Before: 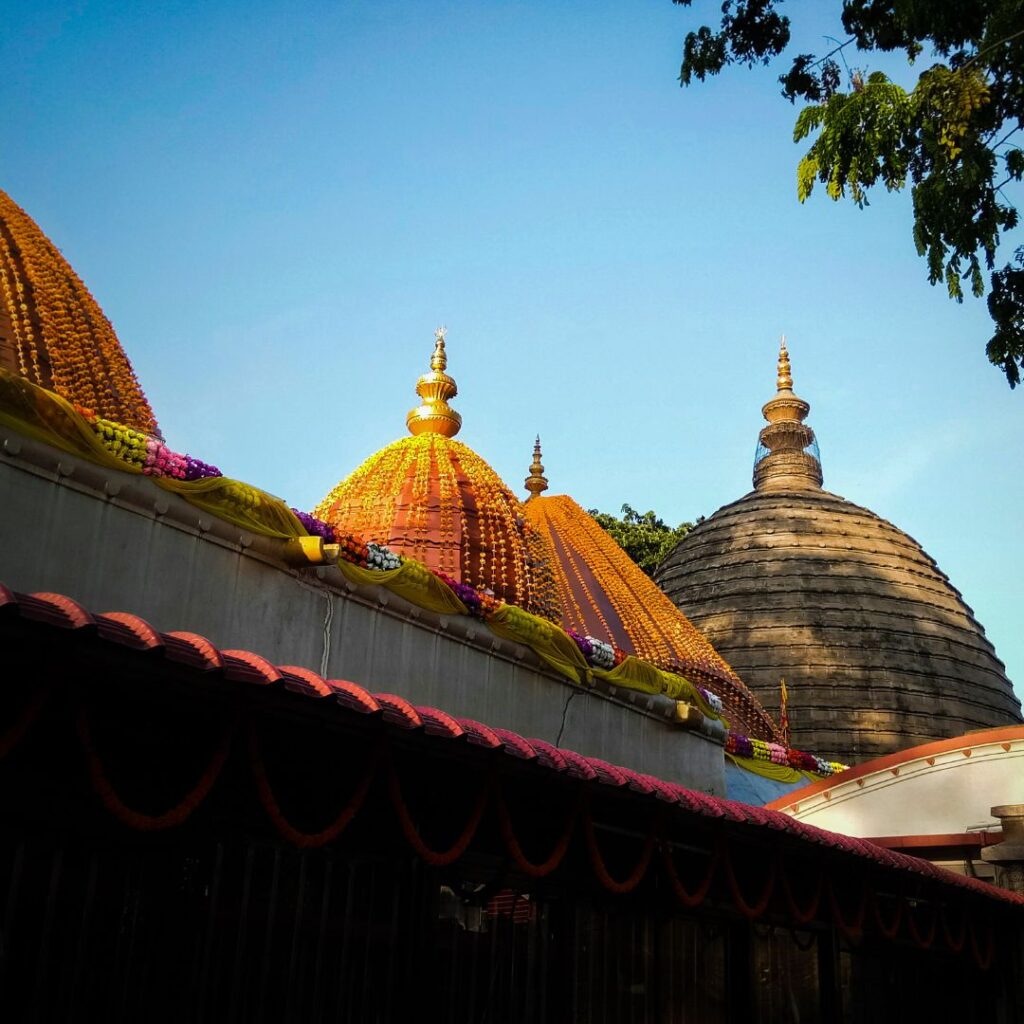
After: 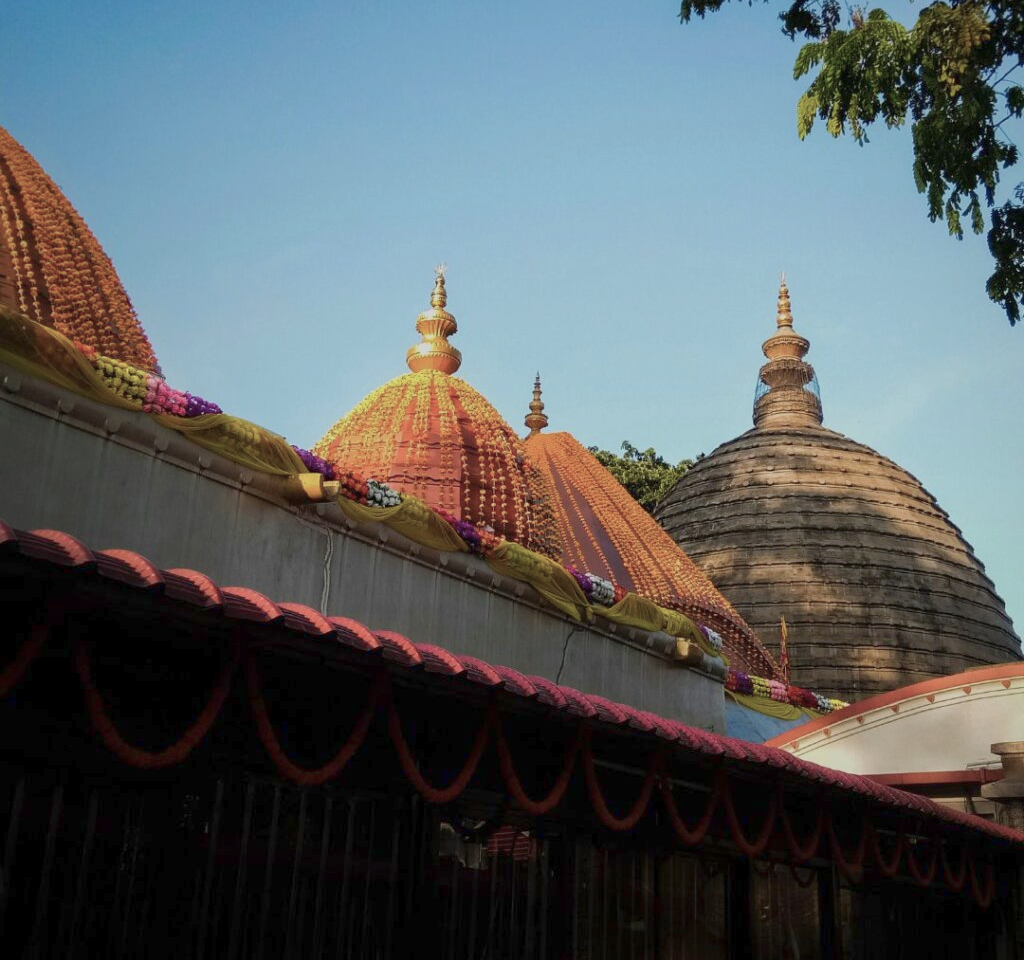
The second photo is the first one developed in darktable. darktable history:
color balance rgb: perceptual saturation grading › global saturation -27.94%, hue shift -2.27°, contrast -21.26%
crop and rotate: top 6.25%
